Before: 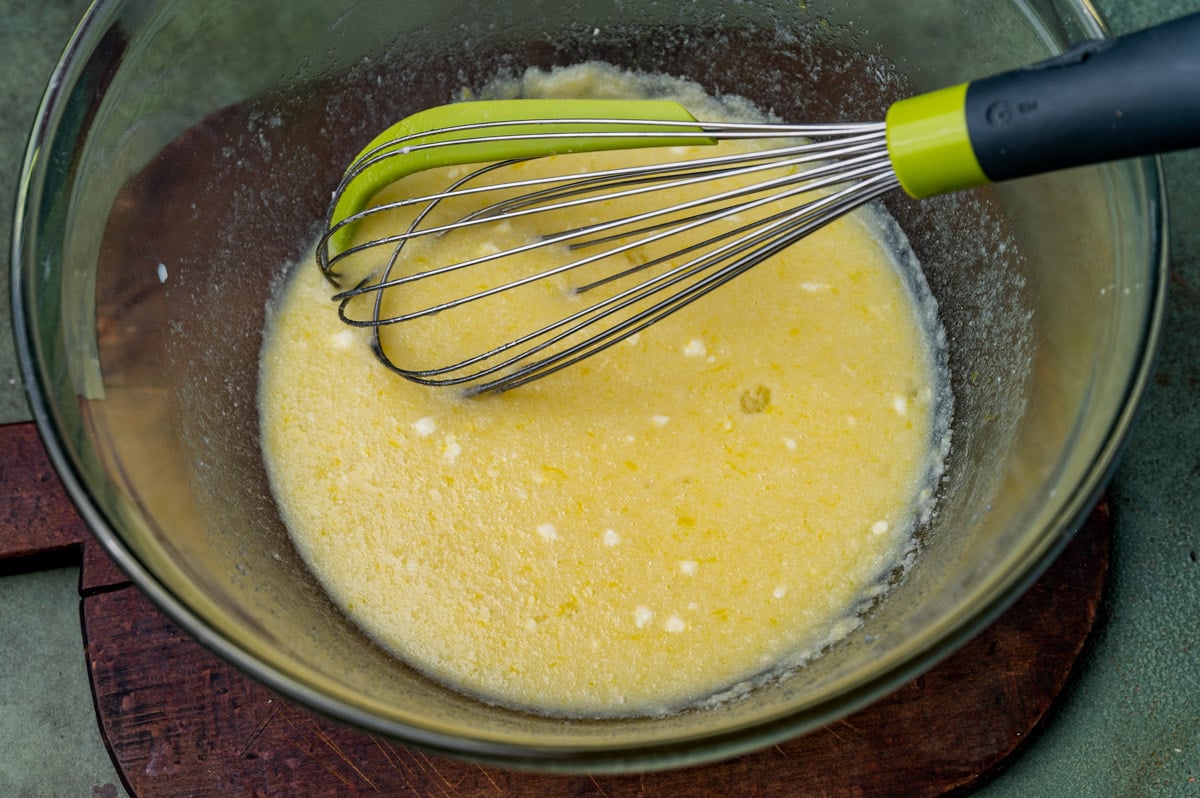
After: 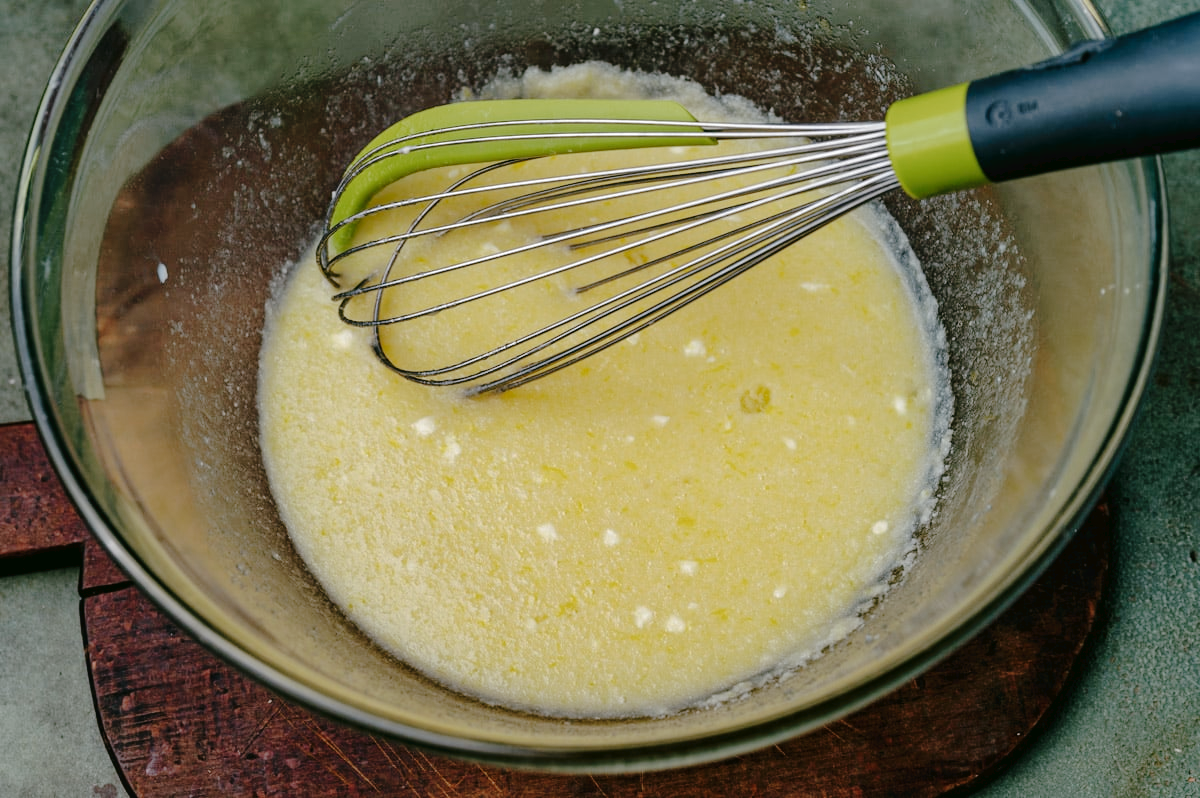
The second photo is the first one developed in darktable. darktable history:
tone curve: curves: ch0 [(0, 0) (0.003, 0.021) (0.011, 0.021) (0.025, 0.021) (0.044, 0.033) (0.069, 0.053) (0.1, 0.08) (0.136, 0.114) (0.177, 0.171) (0.224, 0.246) (0.277, 0.332) (0.335, 0.424) (0.399, 0.496) (0.468, 0.561) (0.543, 0.627) (0.623, 0.685) (0.709, 0.741) (0.801, 0.813) (0.898, 0.902) (1, 1)], preserve colors none
color look up table: target L [91.12, 90.51, 84.16, 88.15, 67.76, 62.57, 68.54, 52.4, 55.47, 40.87, 33.34, 28.02, 10.64, 200.81, 102.91, 82.54, 79.87, 71.16, 63.01, 63.28, 53.47, 46, 38.47, 38.29, 29.64, 17.47, 15.26, 86.64, 82.88, 80.1, 71.45, 72.54, 72.09, 57.84, 55.3, 50.35, 49.29, 57.41, 46.11, 43.75, 22.74, 24.14, 4.224, 93.89, 87.24, 75.81, 72.88, 52.91, 41.37], target a [-16.34, -8.519, -38.83, -38.19, -34.72, -60.11, -43.55, -30.74, -18.04, -39.91, -19.46, -22.47, -11.73, 0, 0, 17.7, 9.004, 28.85, 51.3, 9.421, 79.75, 36.06, 62.78, 39.73, 5.389, 27.4, 21.59, 20.15, 4.984, 5.398, 43.66, 14.42, 50.46, 62.34, 19.7, 13.23, 47, 17.36, -1.062, 44.59, 11.1, 21.26, 2.908, -17.33, -38.93, -19.23, -23.54, -29.72, -9.114], target b [65.69, 32.44, 53.09, 14.62, 32.96, 55.22, 9.576, 48.93, 10.79, 36.04, 28.69, 18.5, 9.953, -0.001, -0.002, 11.83, 82.67, 59.59, 51.52, 24.35, 25.11, 21.96, 31.71, 39.53, 13.66, 25.9, 6.558, -15.68, -19.21, -3.24, 0.624, -35.31, -34.55, -20.94, -33.02, -9.51, 1.888, -60.44, -45.01, -52.72, -29.27, -62.38, -9.347, 1.437, -8.558, -27.98, -13.54, -5.76, -21.96], num patches 49
